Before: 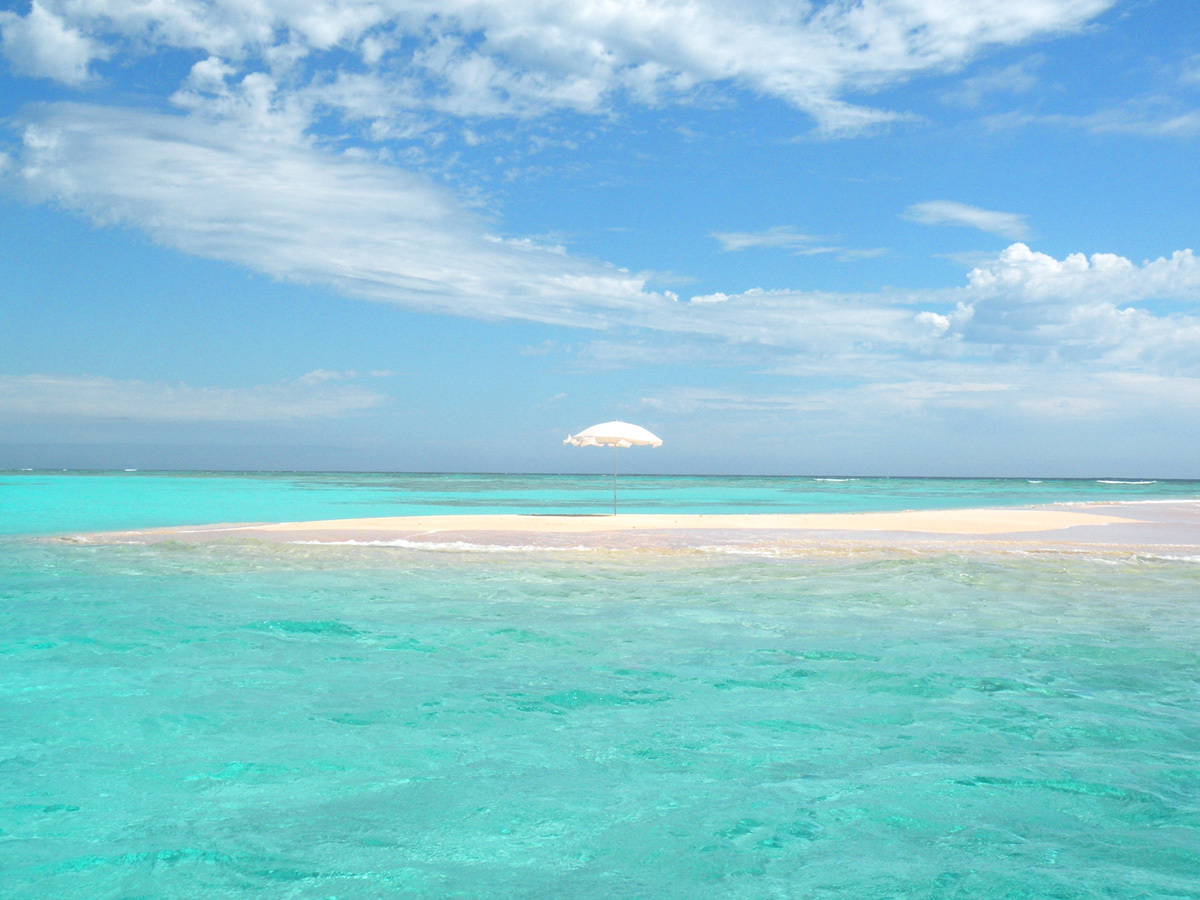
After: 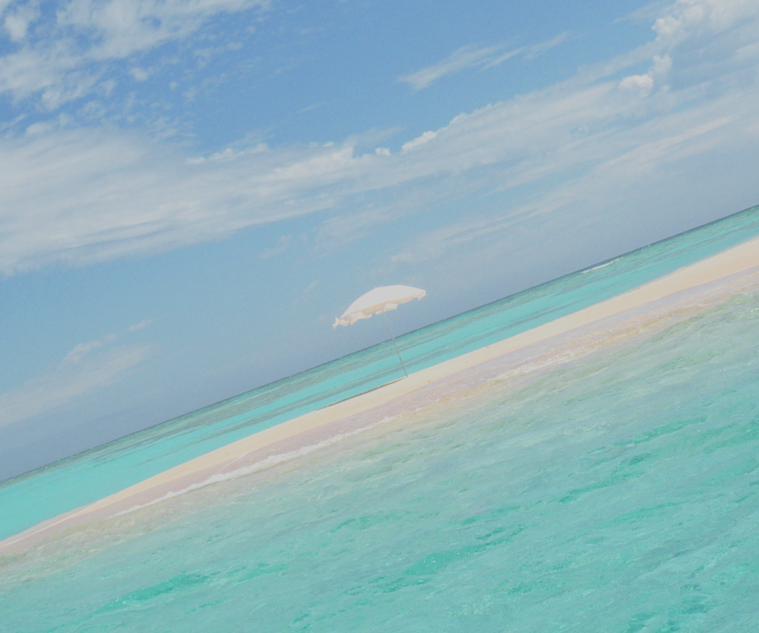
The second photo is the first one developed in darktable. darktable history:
filmic rgb: black relative exposure -6.99 EV, white relative exposure 5.69 EV, hardness 2.85
tone equalizer: on, module defaults
exposure: black level correction -0.031, compensate highlight preservation false
crop and rotate: angle 20.58°, left 6.778%, right 4.268%, bottom 1.166%
